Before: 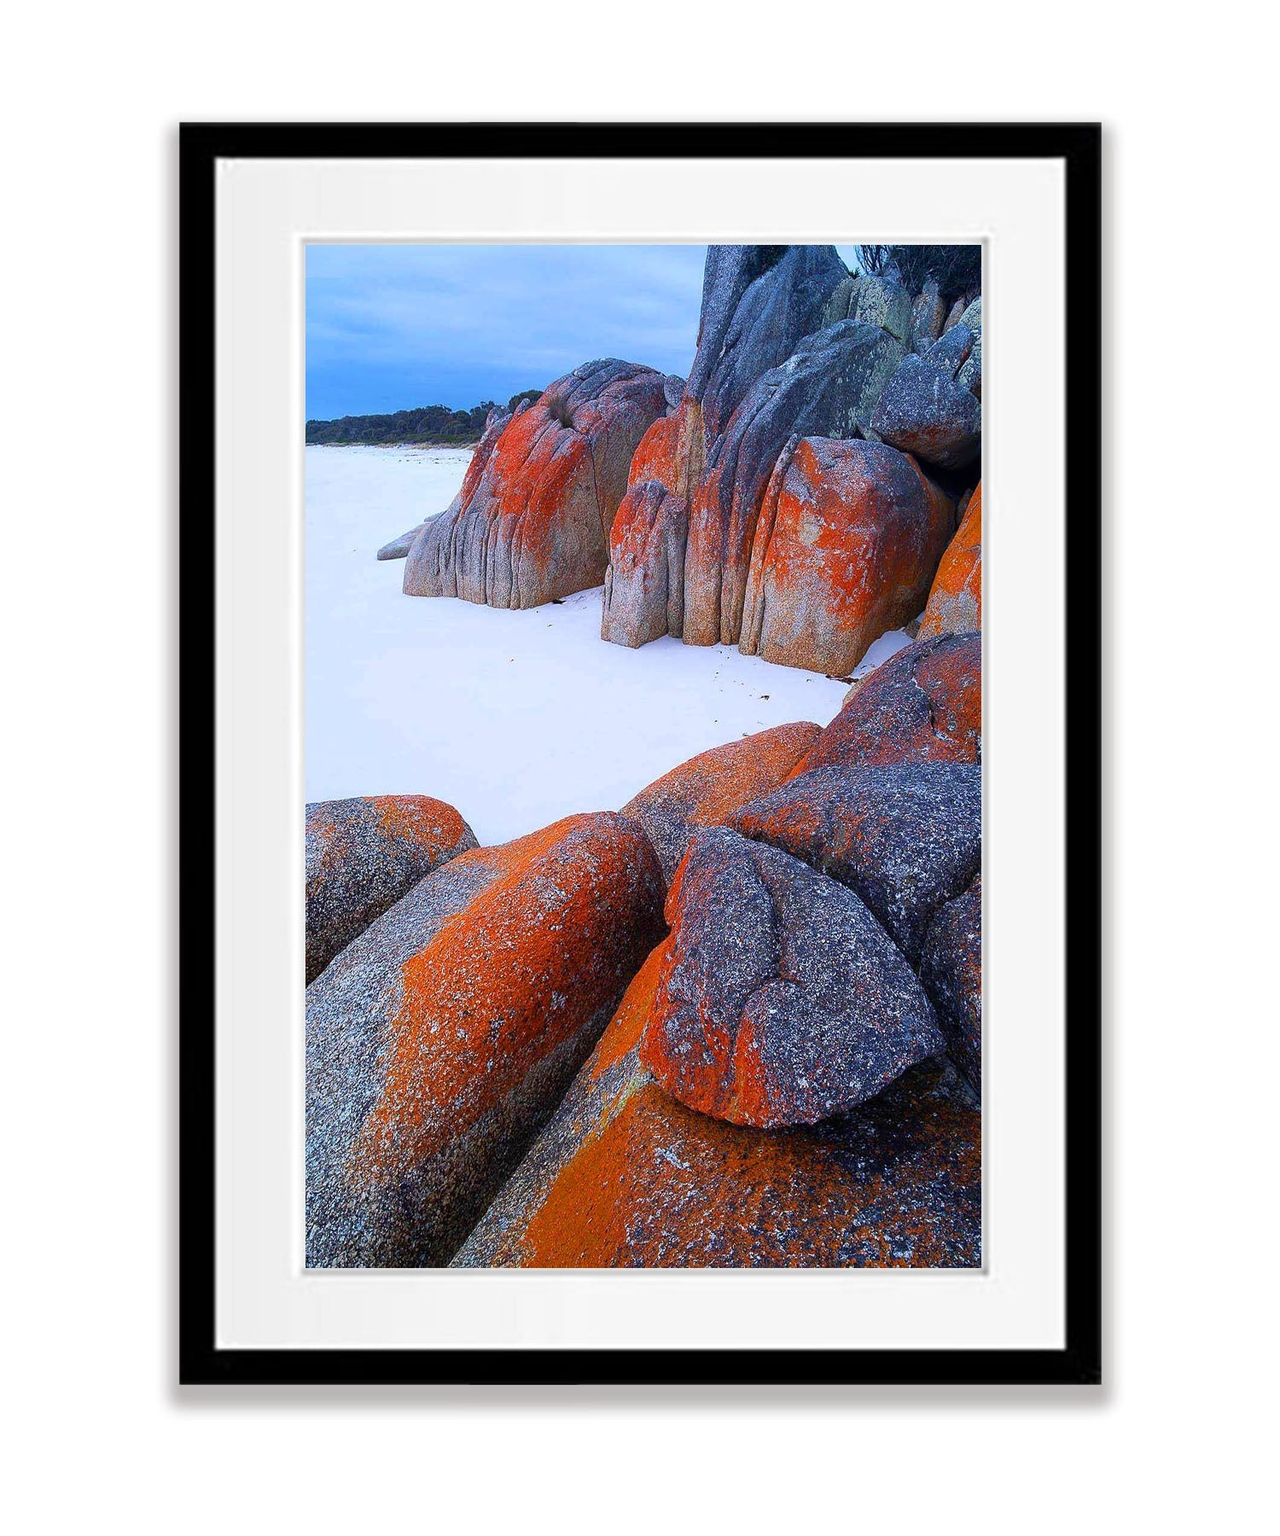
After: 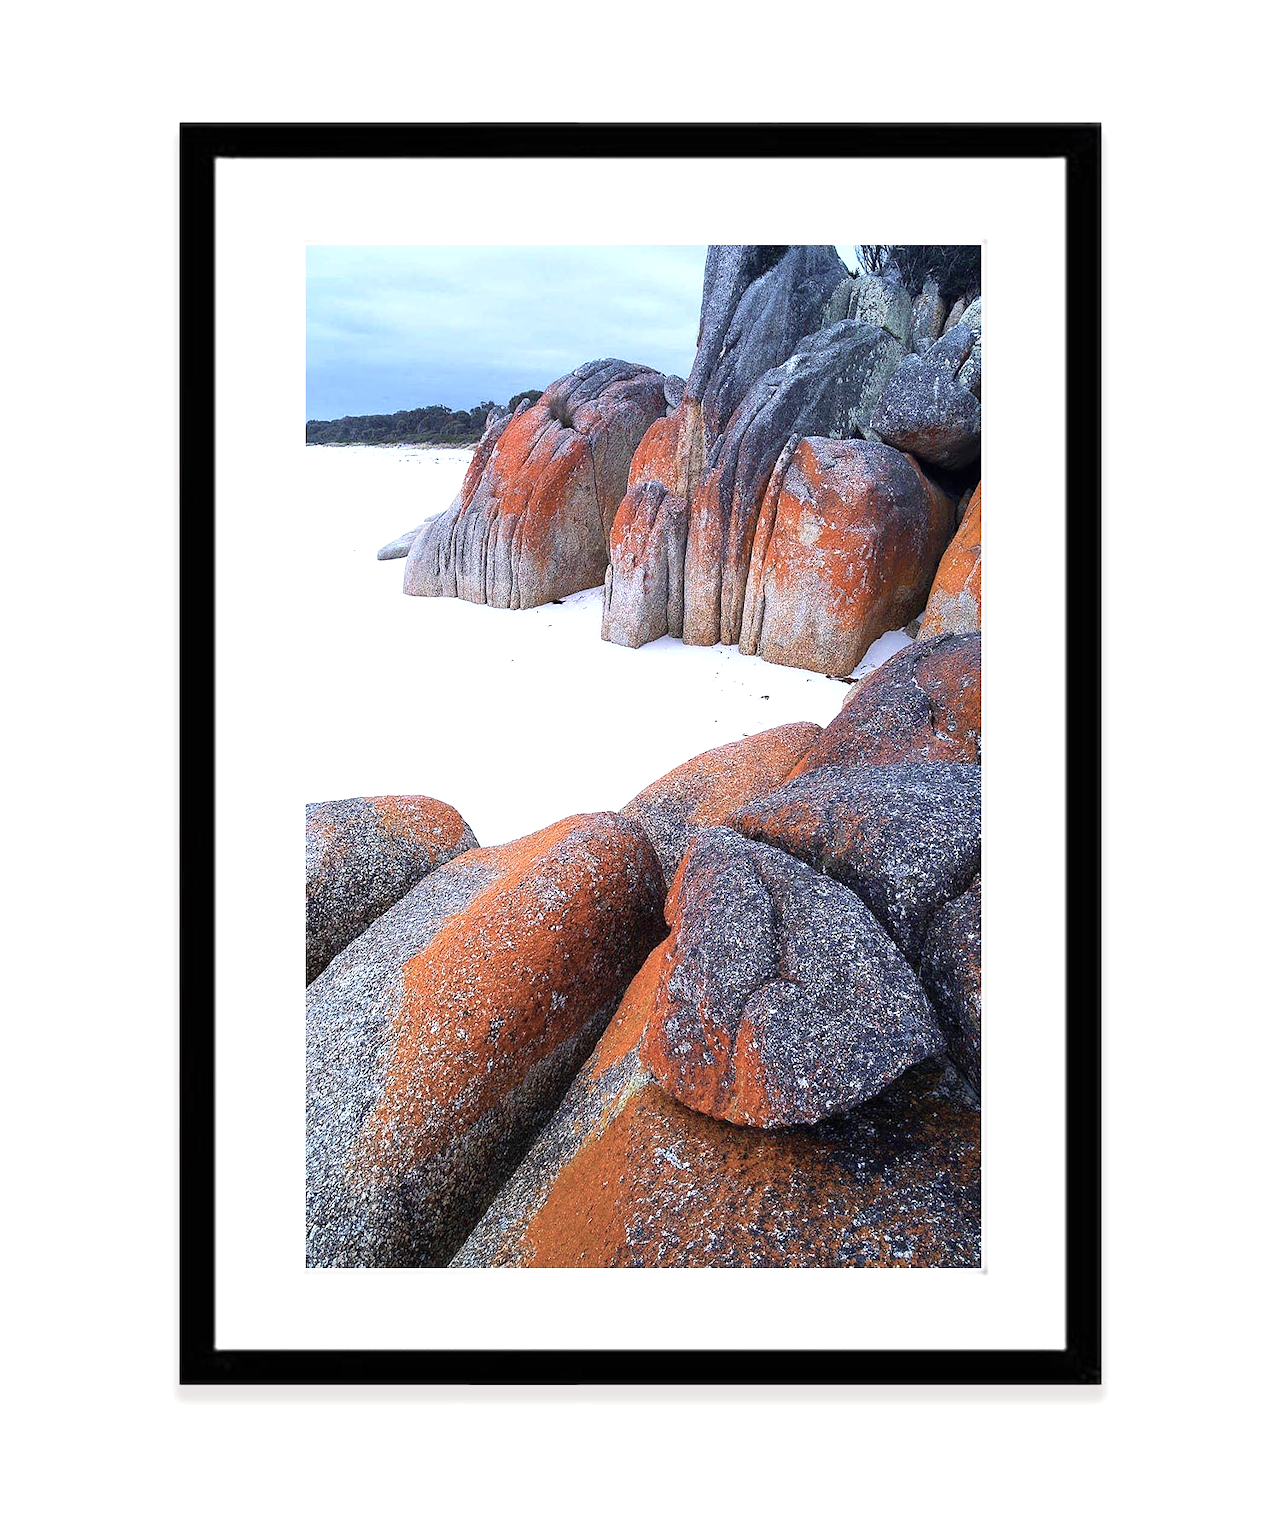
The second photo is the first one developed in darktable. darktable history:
contrast brightness saturation: contrast 0.105, saturation -0.375
exposure: black level correction 0, exposure 0.701 EV, compensate highlight preservation false
